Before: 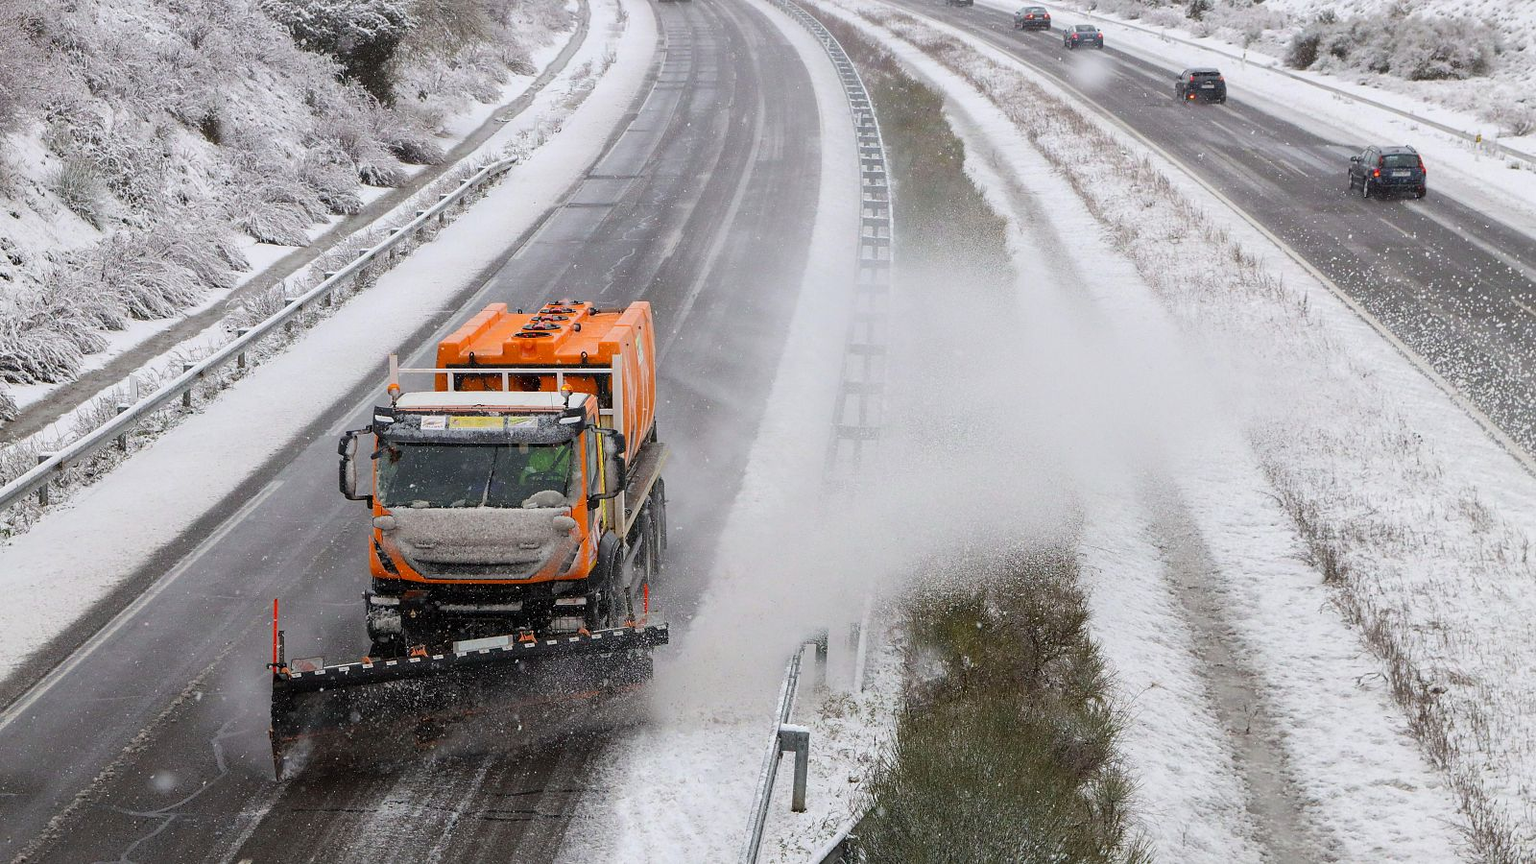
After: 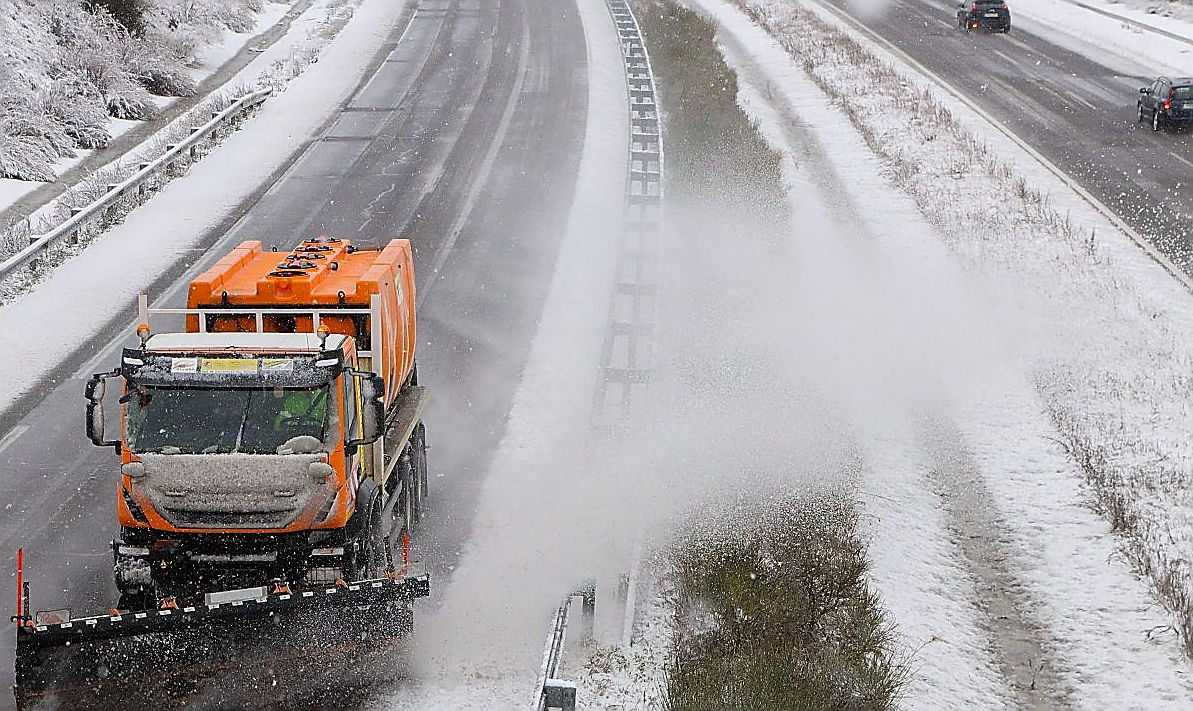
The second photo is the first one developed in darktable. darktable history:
shadows and highlights: radius 332.07, shadows 55.42, highlights -99.83, compress 94.39%, soften with gaussian
crop: left 16.69%, top 8.421%, right 8.728%, bottom 12.524%
sharpen: radius 1.376, amount 1.233, threshold 0.731
